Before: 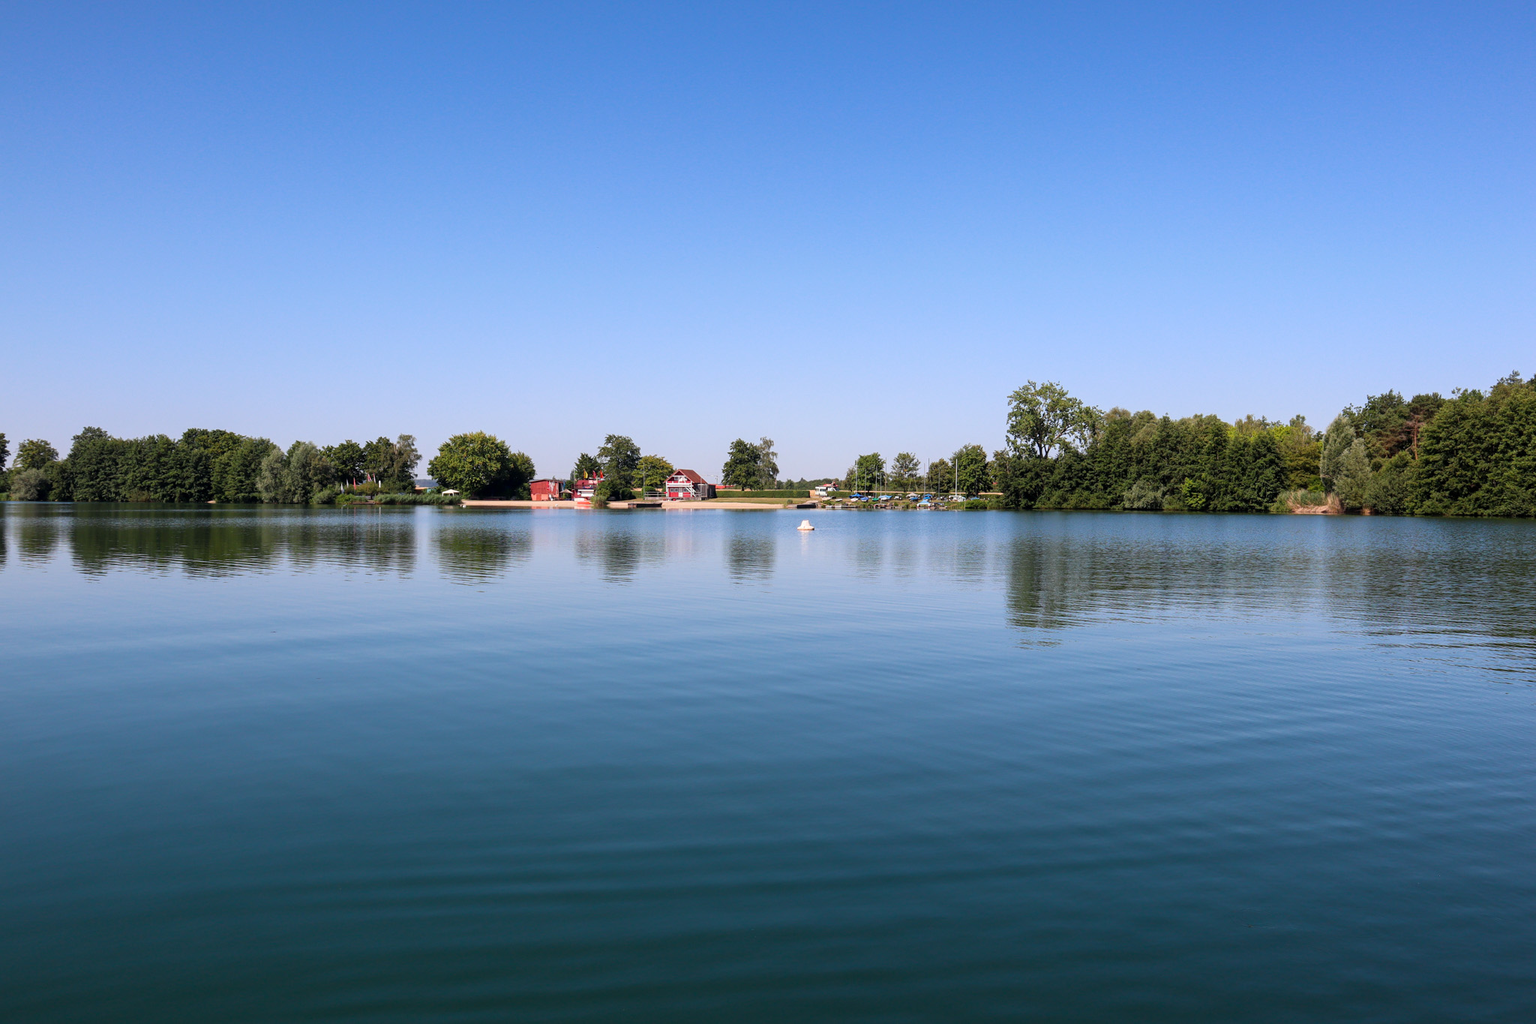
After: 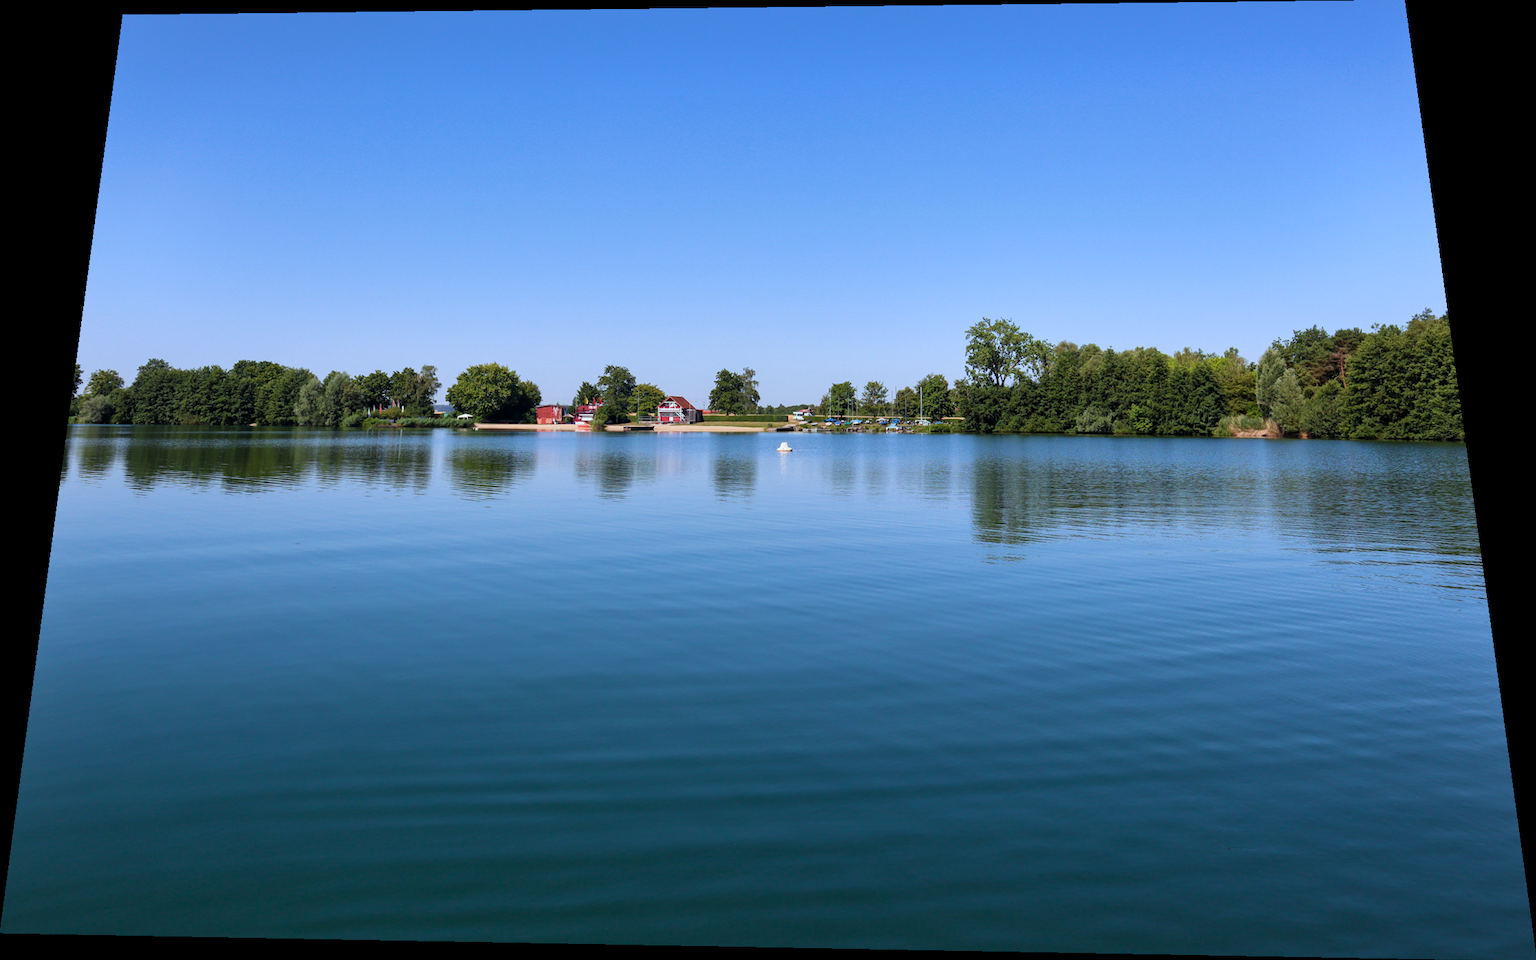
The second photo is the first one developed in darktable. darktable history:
rotate and perspective: rotation 0.128°, lens shift (vertical) -0.181, lens shift (horizontal) -0.044, shear 0.001, automatic cropping off
shadows and highlights: shadows 22.7, highlights -48.71, soften with gaussian
white balance: red 0.925, blue 1.046
velvia: on, module defaults
exposure: compensate highlight preservation false
